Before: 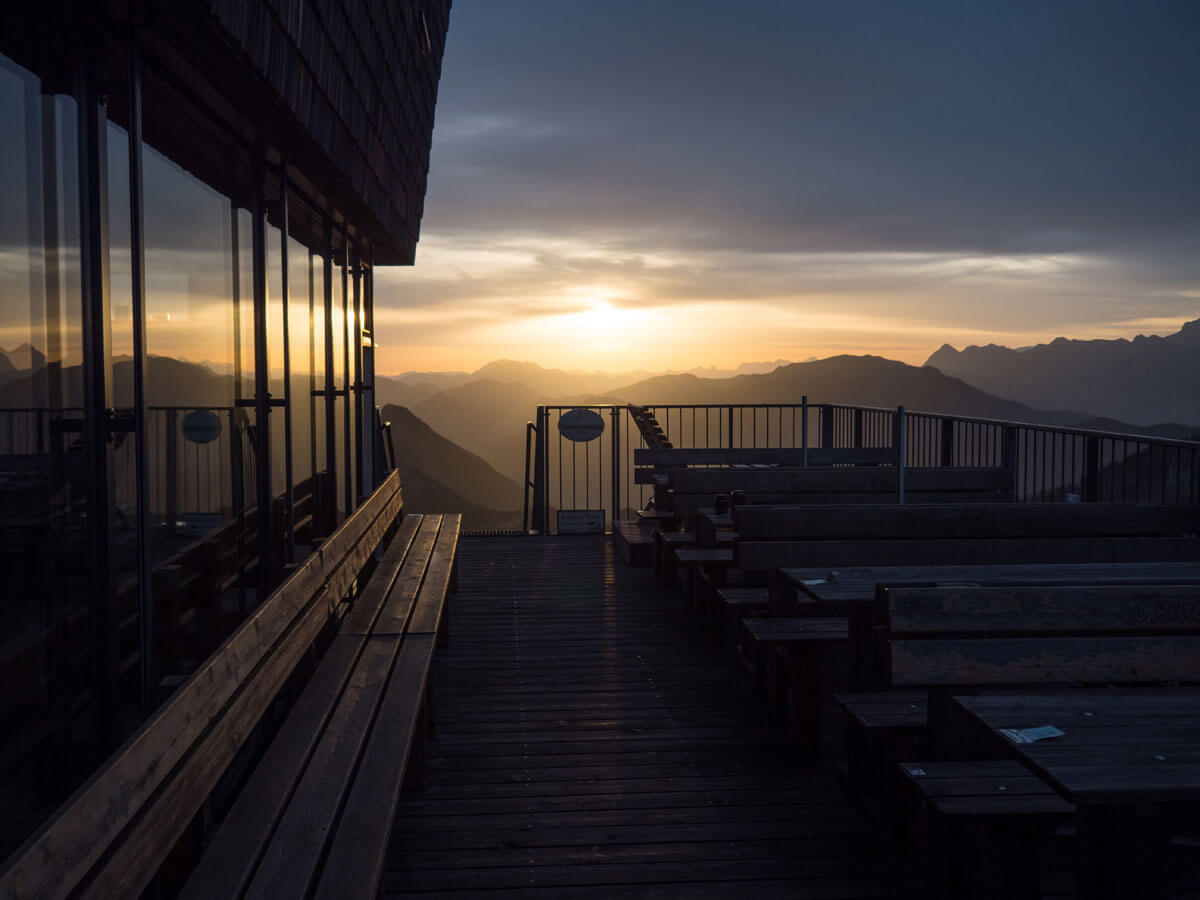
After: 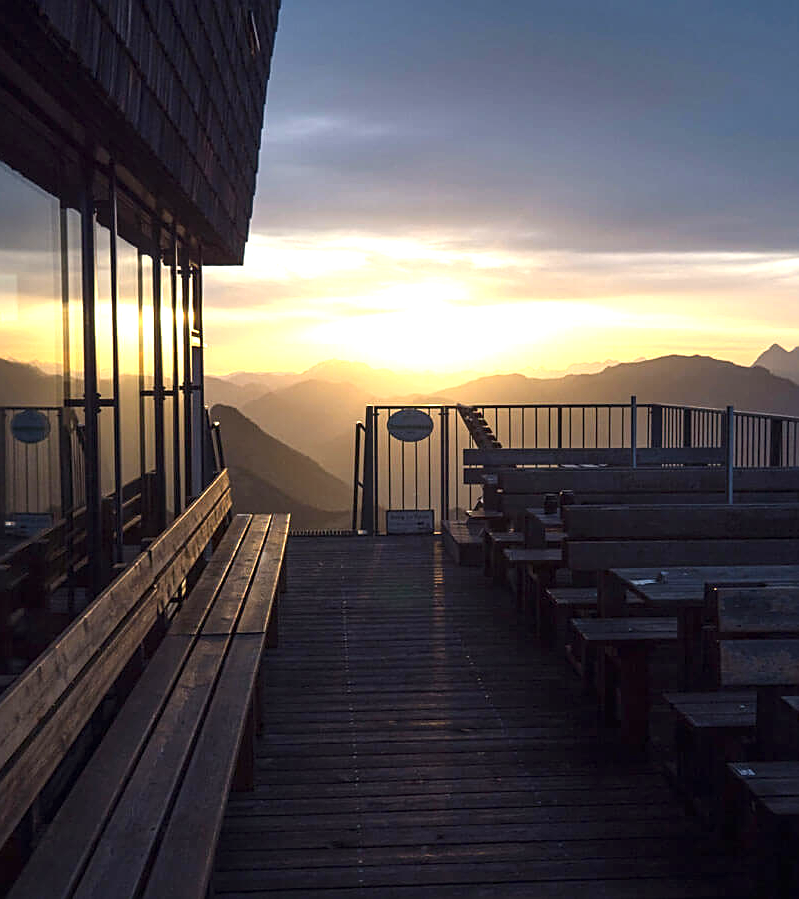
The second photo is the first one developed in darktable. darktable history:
crop and rotate: left 14.292%, right 19.041%
sharpen: on, module defaults
exposure: black level correction 0, exposure 1.1 EV, compensate exposure bias true, compensate highlight preservation false
